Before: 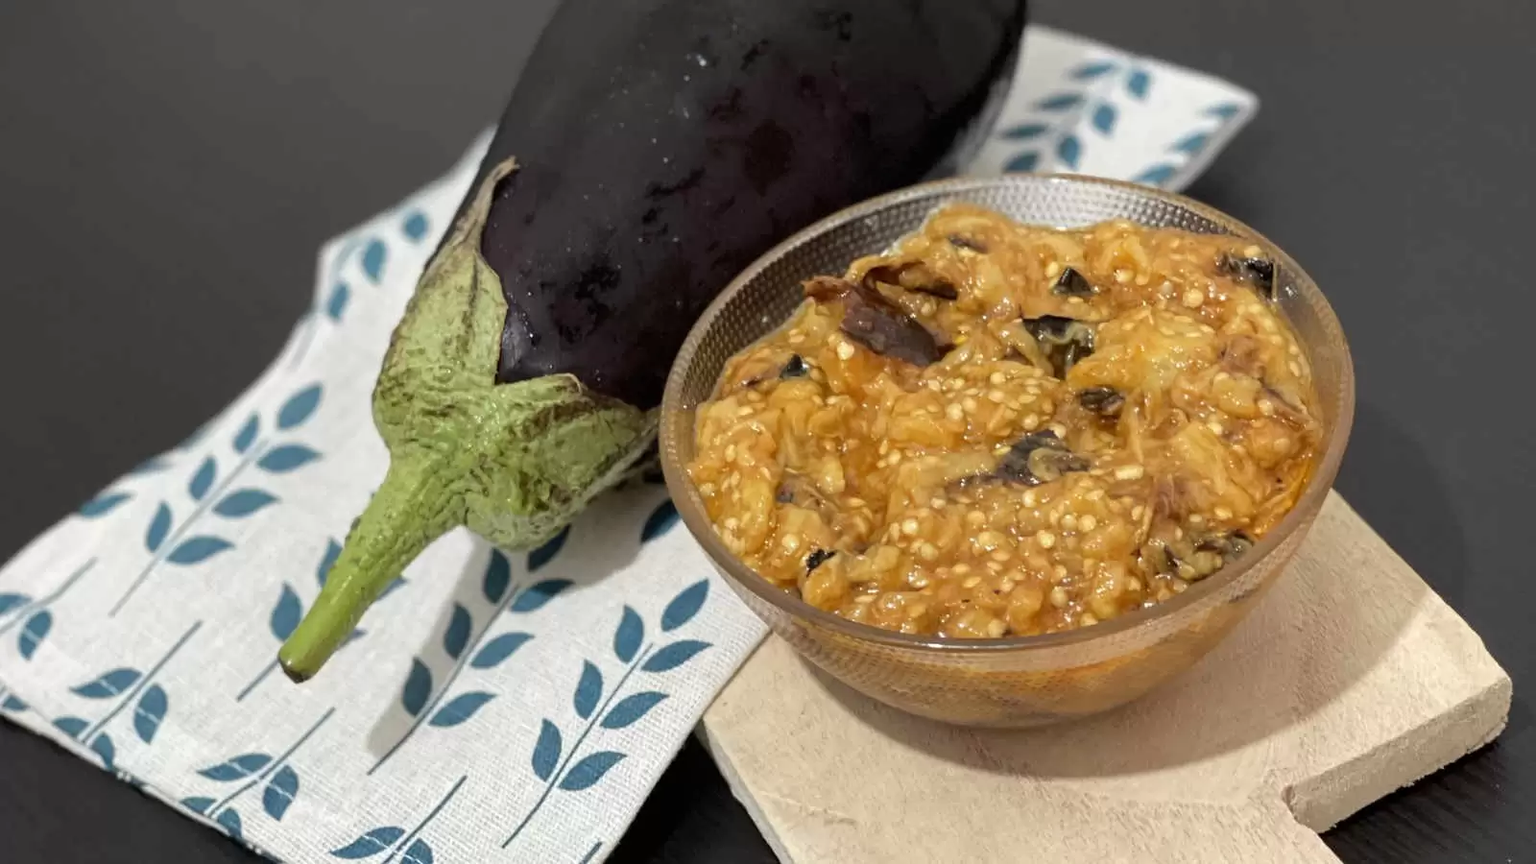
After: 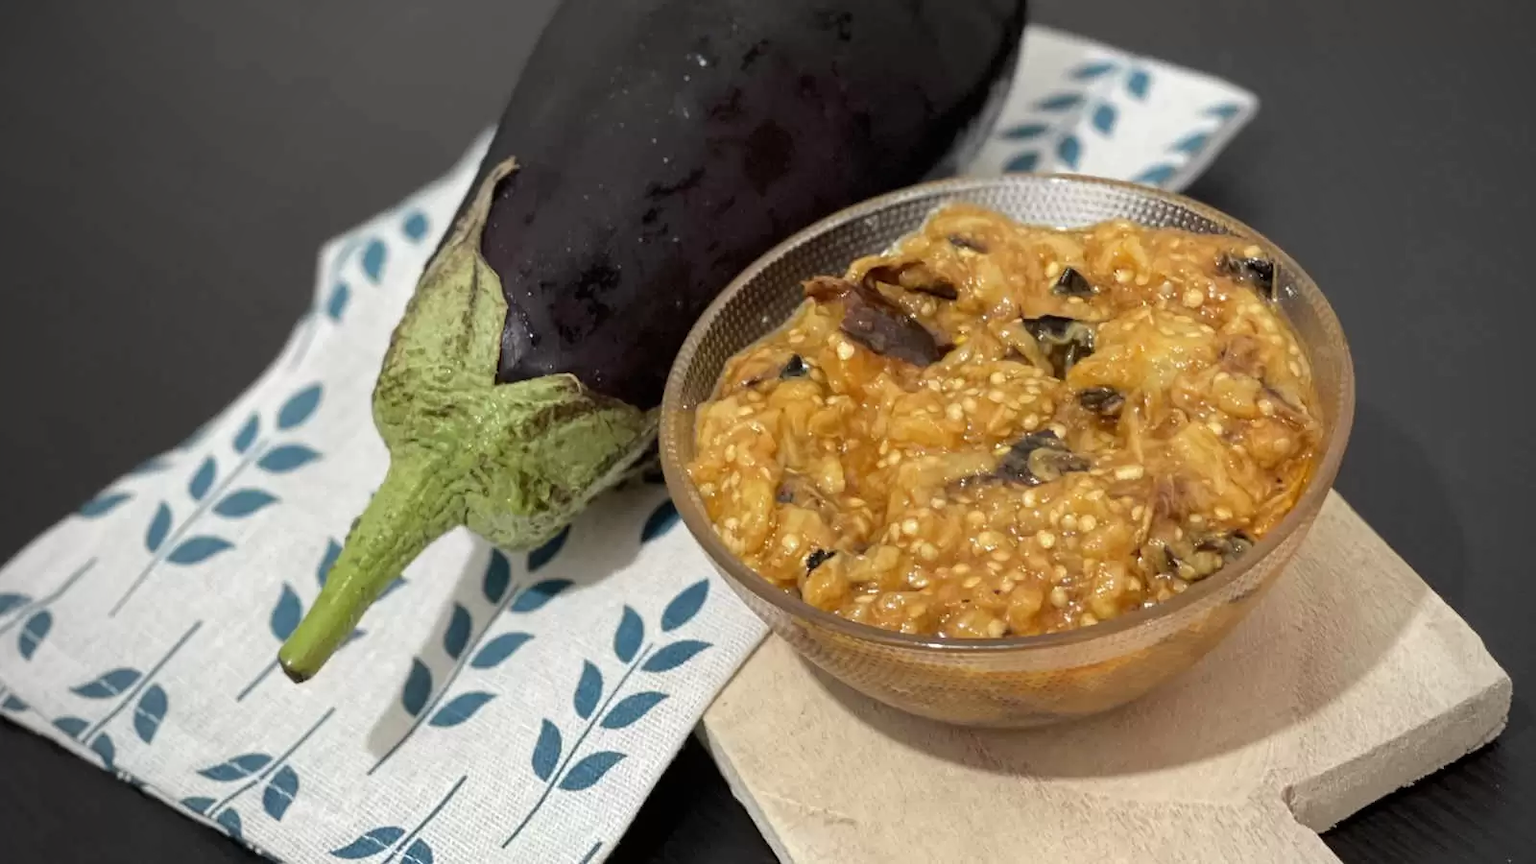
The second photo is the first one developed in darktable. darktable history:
vignetting: fall-off start 71.66%
